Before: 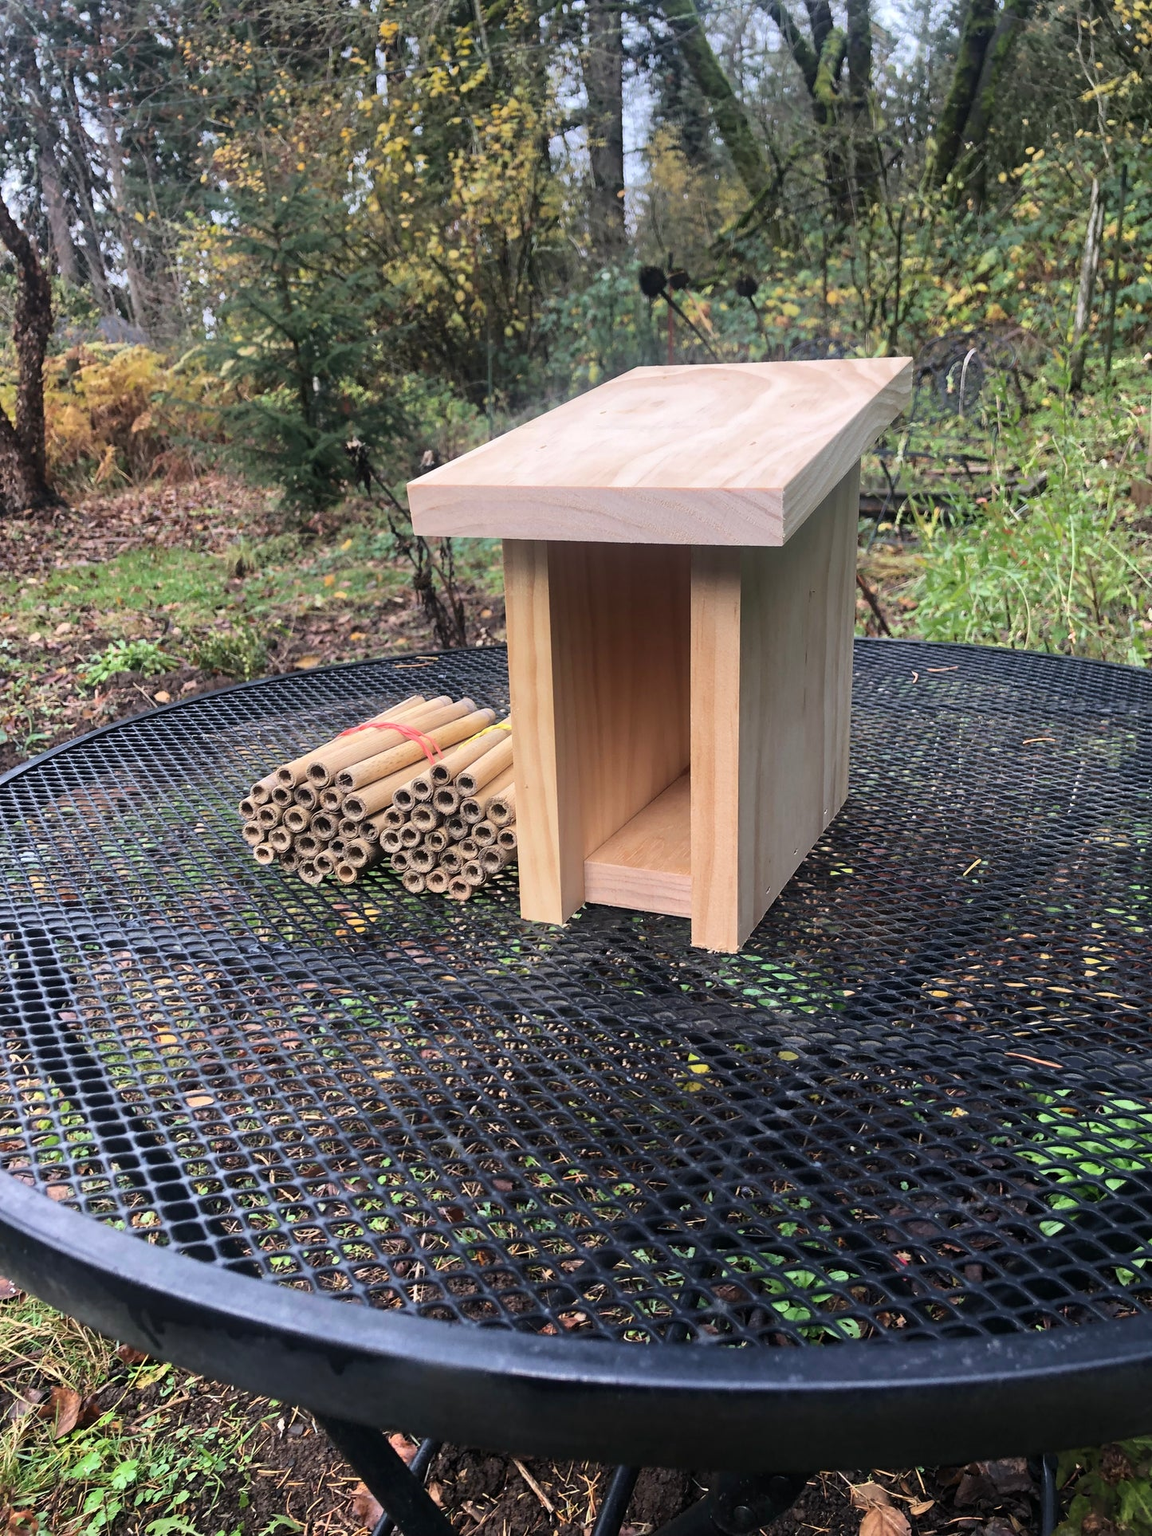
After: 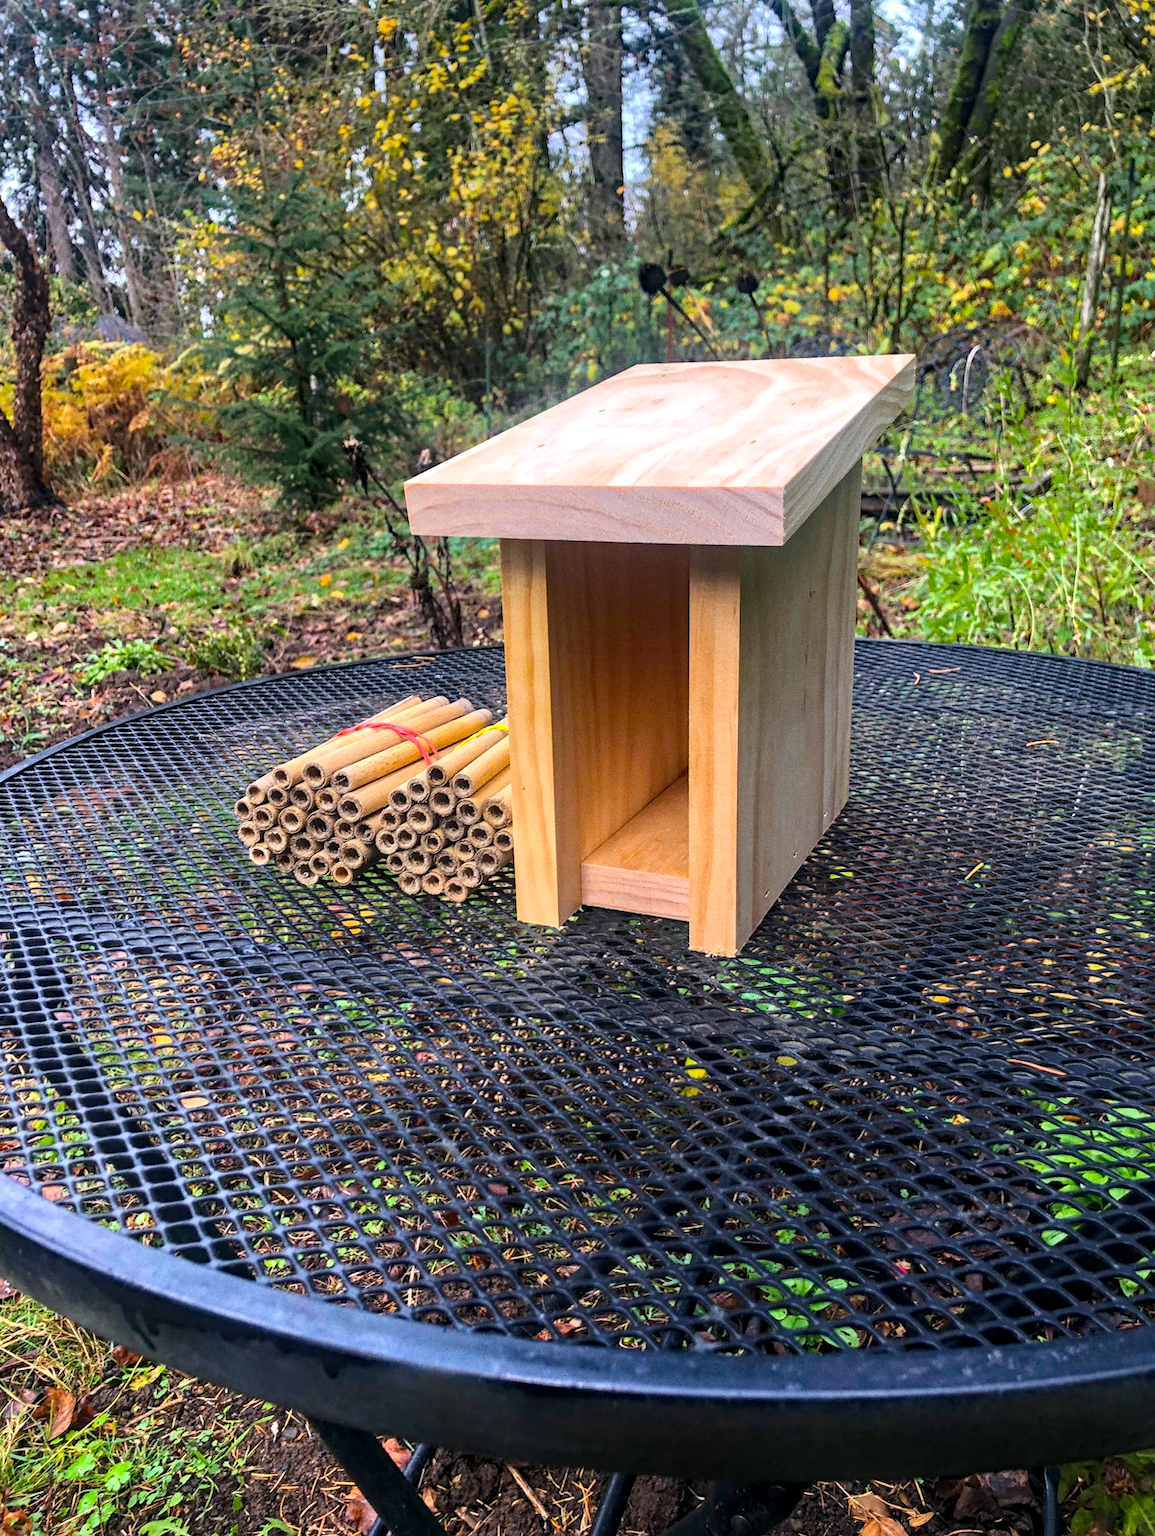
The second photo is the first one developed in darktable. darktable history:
local contrast: on, module defaults
rotate and perspective: rotation 0.192°, lens shift (horizontal) -0.015, crop left 0.005, crop right 0.996, crop top 0.006, crop bottom 0.99
grain: coarseness 0.09 ISO
color balance rgb: linear chroma grading › global chroma 15%, perceptual saturation grading › global saturation 30%
haze removal: compatibility mode true, adaptive false
exposure: exposure 0.178 EV, compensate exposure bias true, compensate highlight preservation false
